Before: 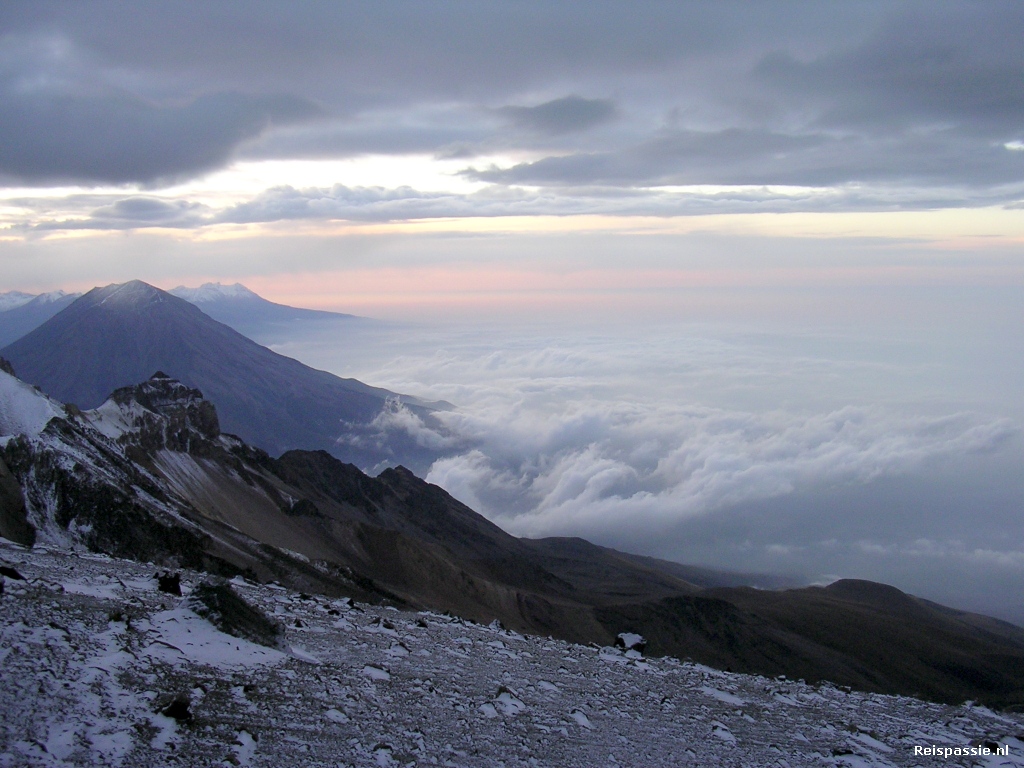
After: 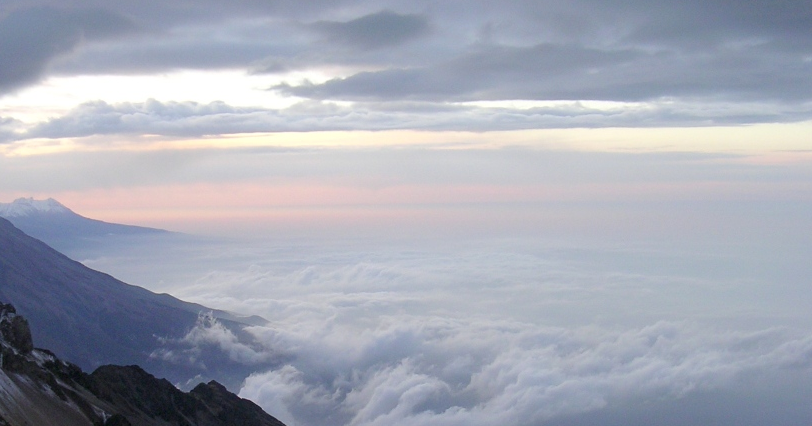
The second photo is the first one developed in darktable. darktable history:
crop: left 18.288%, top 11.106%, right 2.399%, bottom 33.406%
